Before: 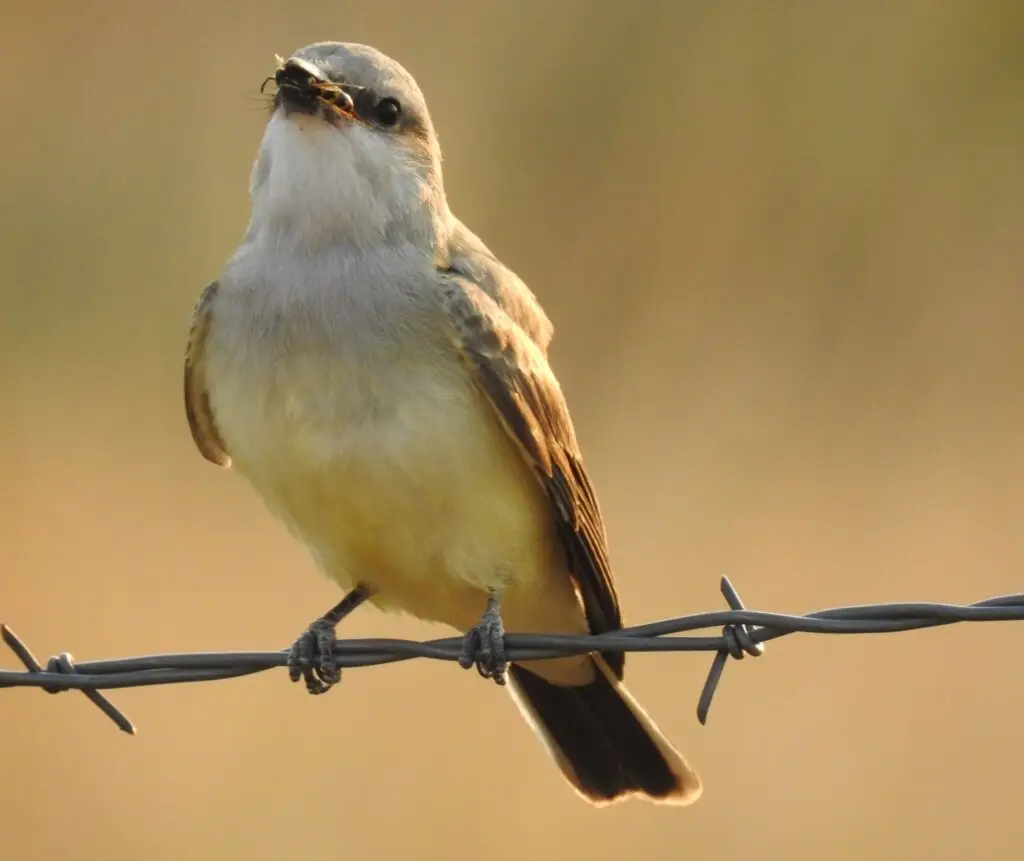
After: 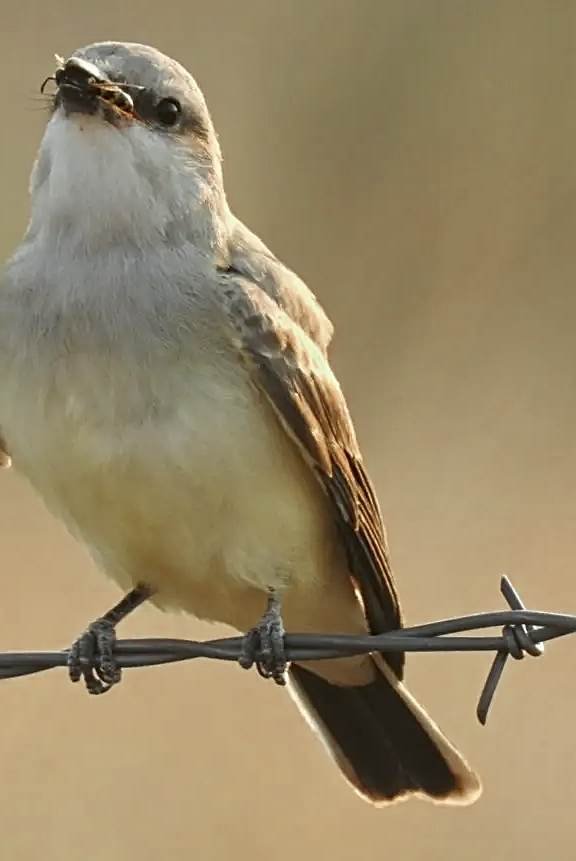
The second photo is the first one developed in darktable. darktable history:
crop: left 21.496%, right 22.254%
color zones: curves: ch0 [(0, 0.5) (0.125, 0.4) (0.25, 0.5) (0.375, 0.4) (0.5, 0.4) (0.625, 0.35) (0.75, 0.35) (0.875, 0.5)]; ch1 [(0, 0.35) (0.125, 0.45) (0.25, 0.35) (0.375, 0.35) (0.5, 0.35) (0.625, 0.35) (0.75, 0.45) (0.875, 0.35)]; ch2 [(0, 0.6) (0.125, 0.5) (0.25, 0.5) (0.375, 0.6) (0.5, 0.6) (0.625, 0.5) (0.75, 0.5) (0.875, 0.5)]
sharpen: on, module defaults
contrast equalizer: y [[0.5, 0.501, 0.532, 0.538, 0.54, 0.541], [0.5 ×6], [0.5 ×6], [0 ×6], [0 ×6]]
color balance: lift [1.004, 1.002, 1.002, 0.998], gamma [1, 1.007, 1.002, 0.993], gain [1, 0.977, 1.013, 1.023], contrast -3.64%
